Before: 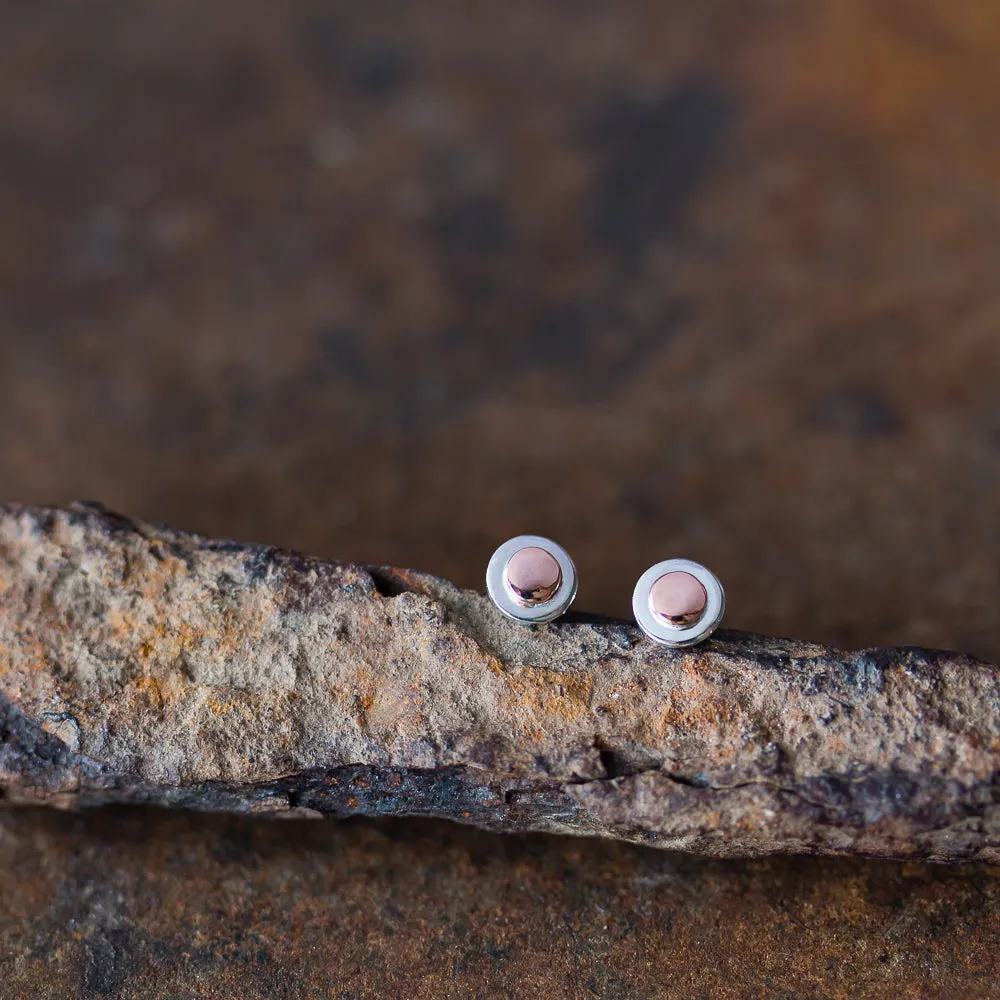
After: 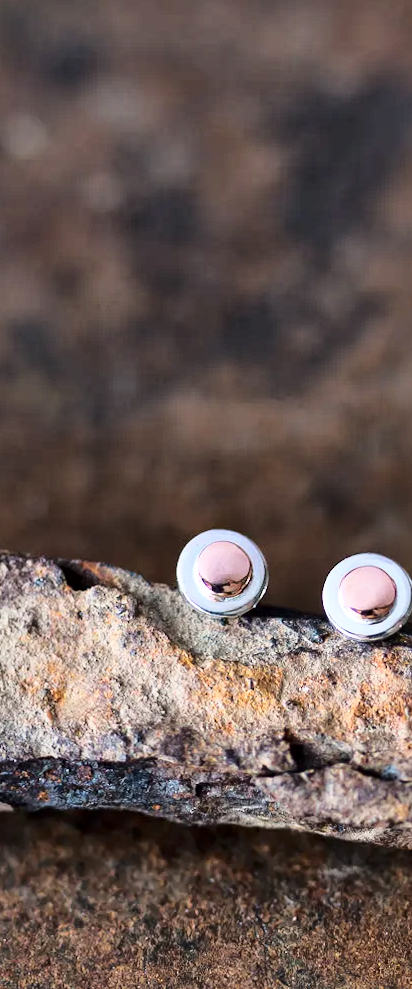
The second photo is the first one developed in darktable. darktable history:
shadows and highlights: shadows 43.71, white point adjustment -1.46, soften with gaussian
rotate and perspective: rotation 0.174°, lens shift (vertical) 0.013, lens shift (horizontal) 0.019, shear 0.001, automatic cropping original format, crop left 0.007, crop right 0.991, crop top 0.016, crop bottom 0.997
local contrast: mode bilateral grid, contrast 20, coarseness 50, detail 144%, midtone range 0.2
crop: left 31.229%, right 27.105%
base curve: curves: ch0 [(0, 0) (0.028, 0.03) (0.121, 0.232) (0.46, 0.748) (0.859, 0.968) (1, 1)]
